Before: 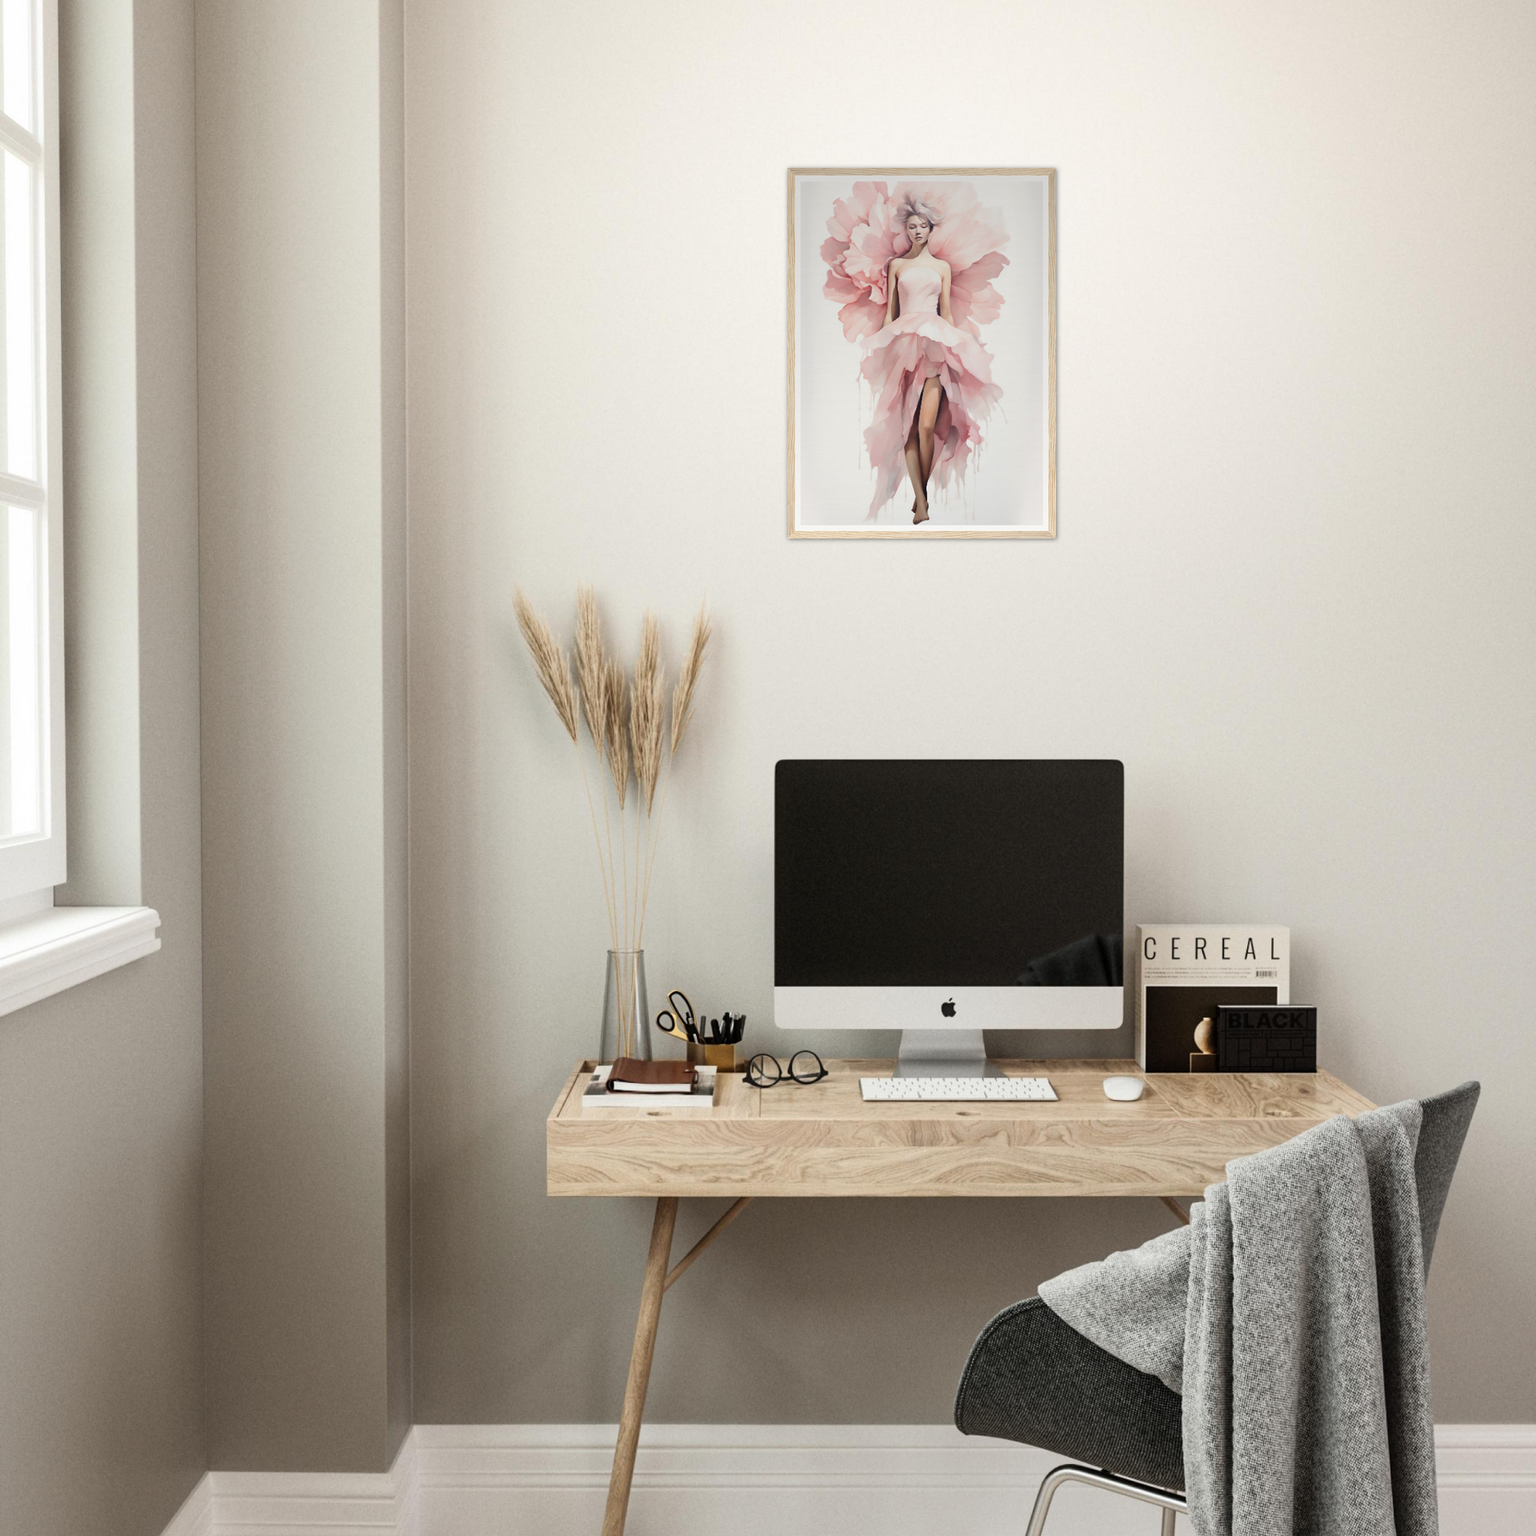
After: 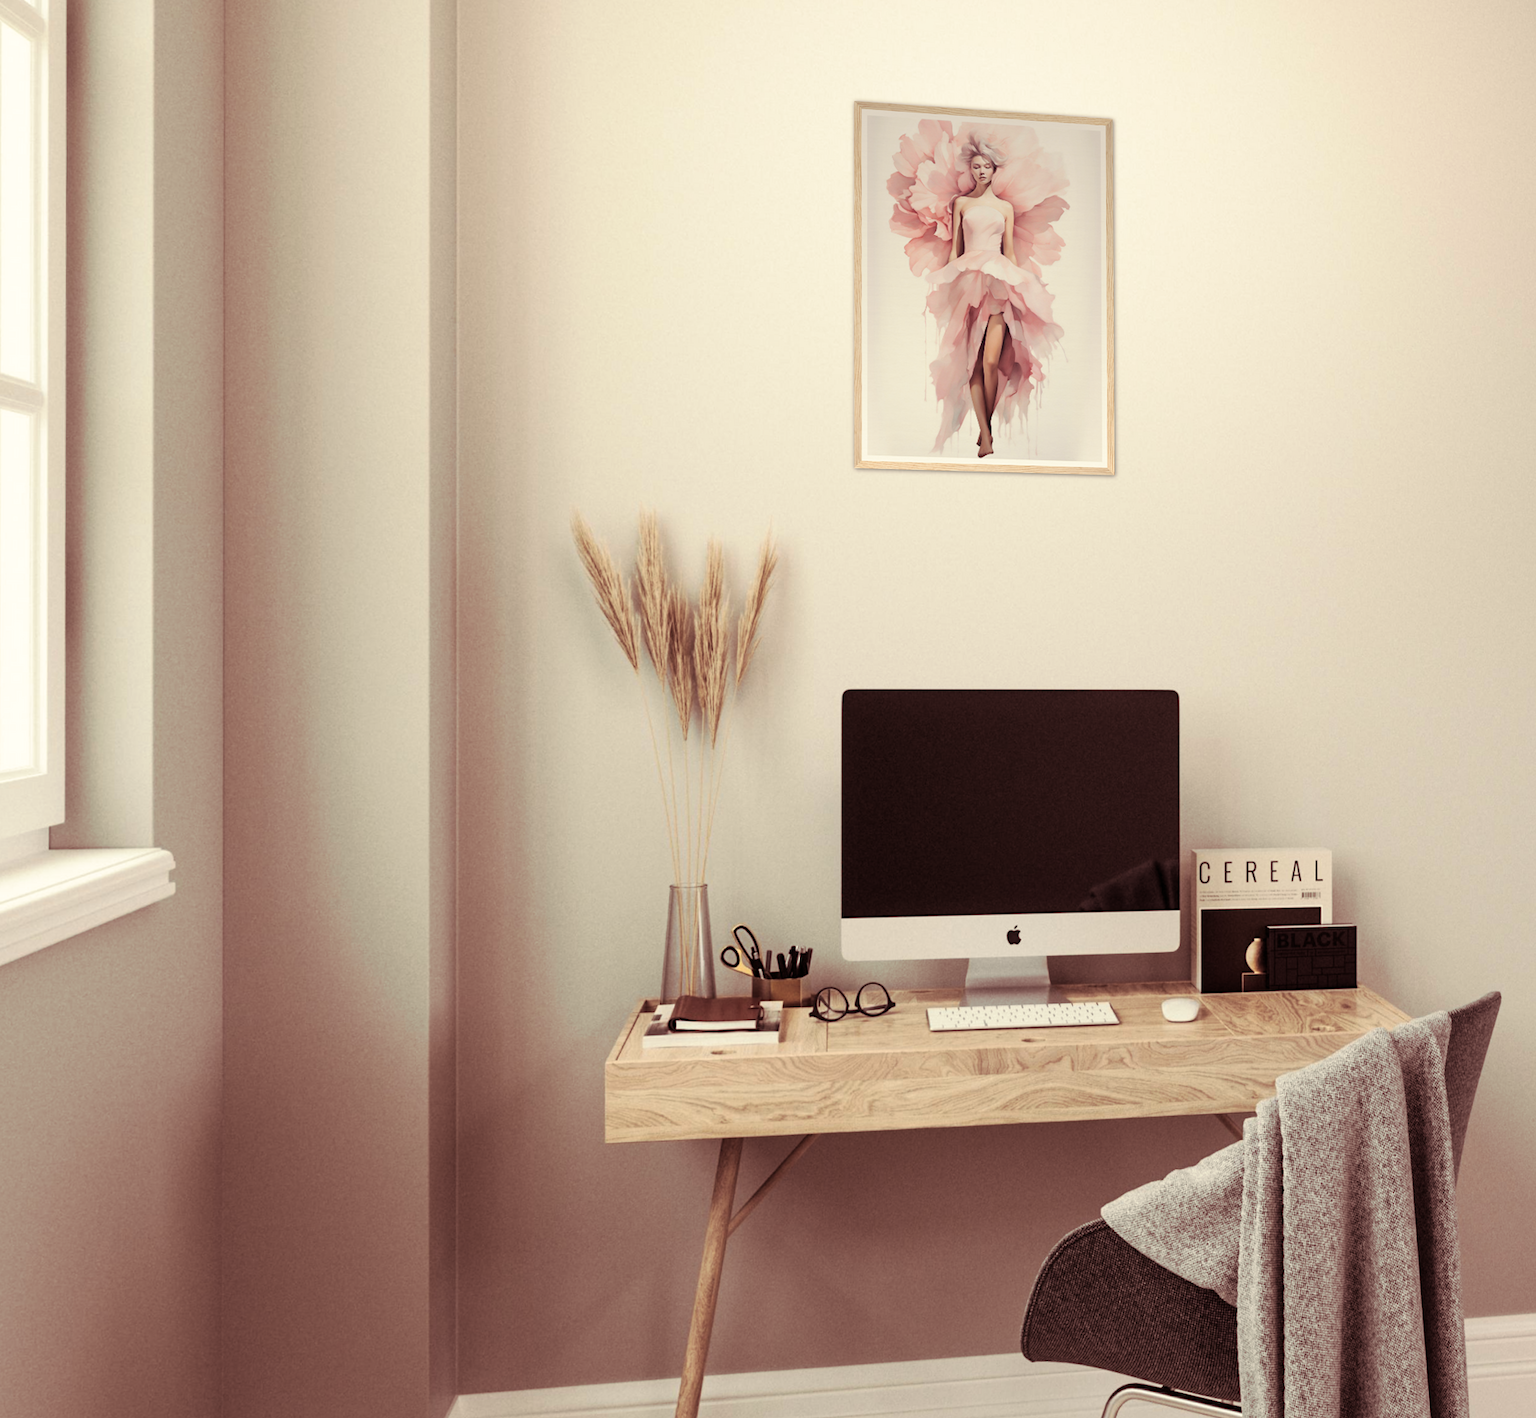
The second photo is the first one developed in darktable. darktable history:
white balance: red 1.045, blue 0.932
split-toning: on, module defaults
rotate and perspective: rotation -0.013°, lens shift (vertical) -0.027, lens shift (horizontal) 0.178, crop left 0.016, crop right 0.989, crop top 0.082, crop bottom 0.918
